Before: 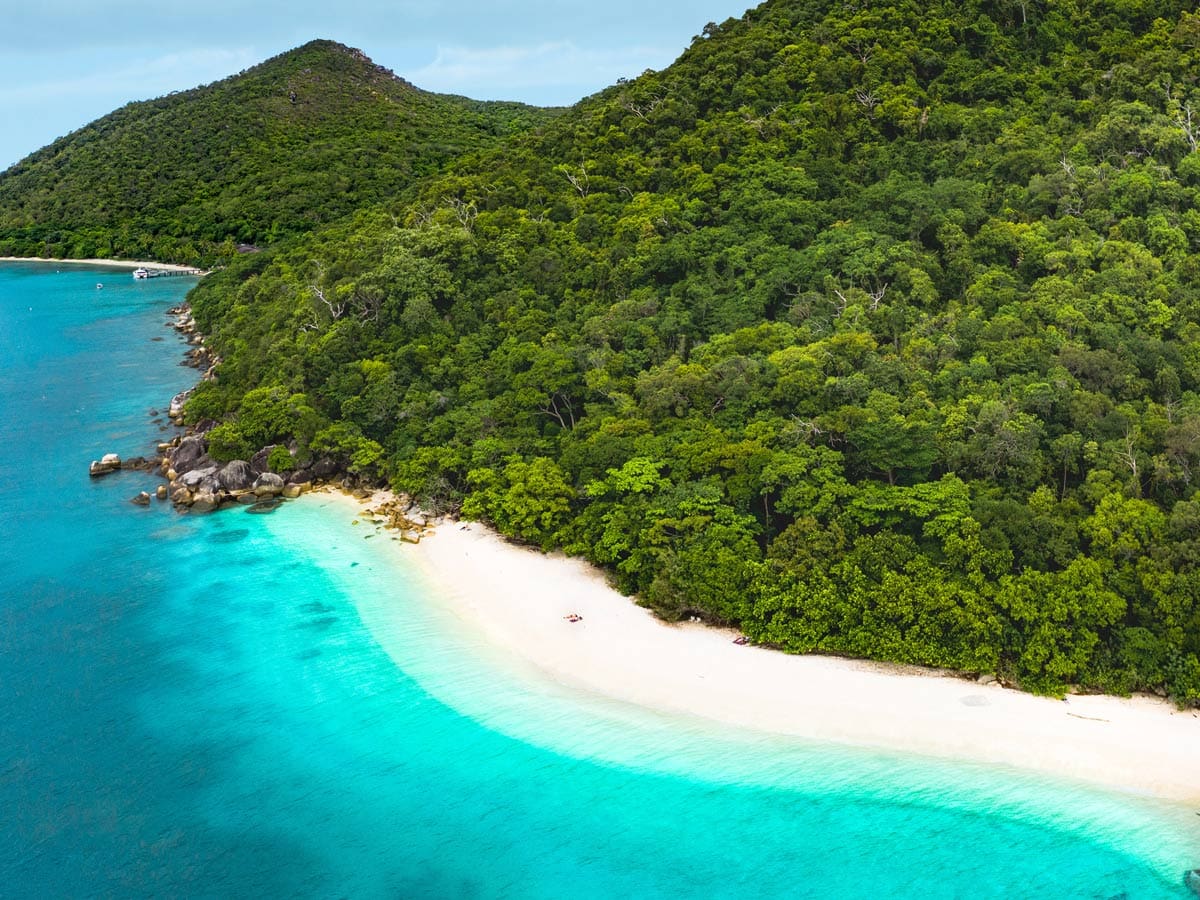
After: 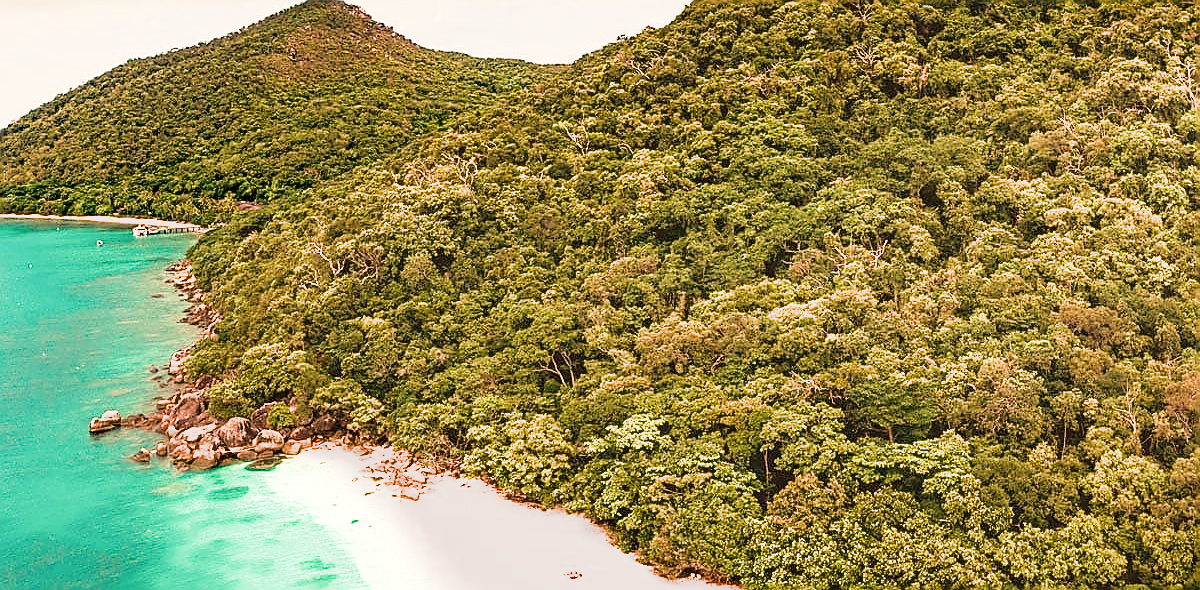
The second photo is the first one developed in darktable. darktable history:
filmic rgb: middle gray luminance 9.23%, black relative exposure -10.55 EV, white relative exposure 3.45 EV, threshold 6 EV, target black luminance 0%, hardness 5.98, latitude 59.69%, contrast 1.087, highlights saturation mix 5%, shadows ↔ highlights balance 29.23%, add noise in highlights 0, color science v3 (2019), use custom middle-gray values true, iterations of high-quality reconstruction 0, contrast in highlights soft, enable highlight reconstruction true
sharpen: radius 1.4, amount 1.25, threshold 0.7
white balance: red 1.467, blue 0.684
crop and rotate: top 4.848%, bottom 29.503%
